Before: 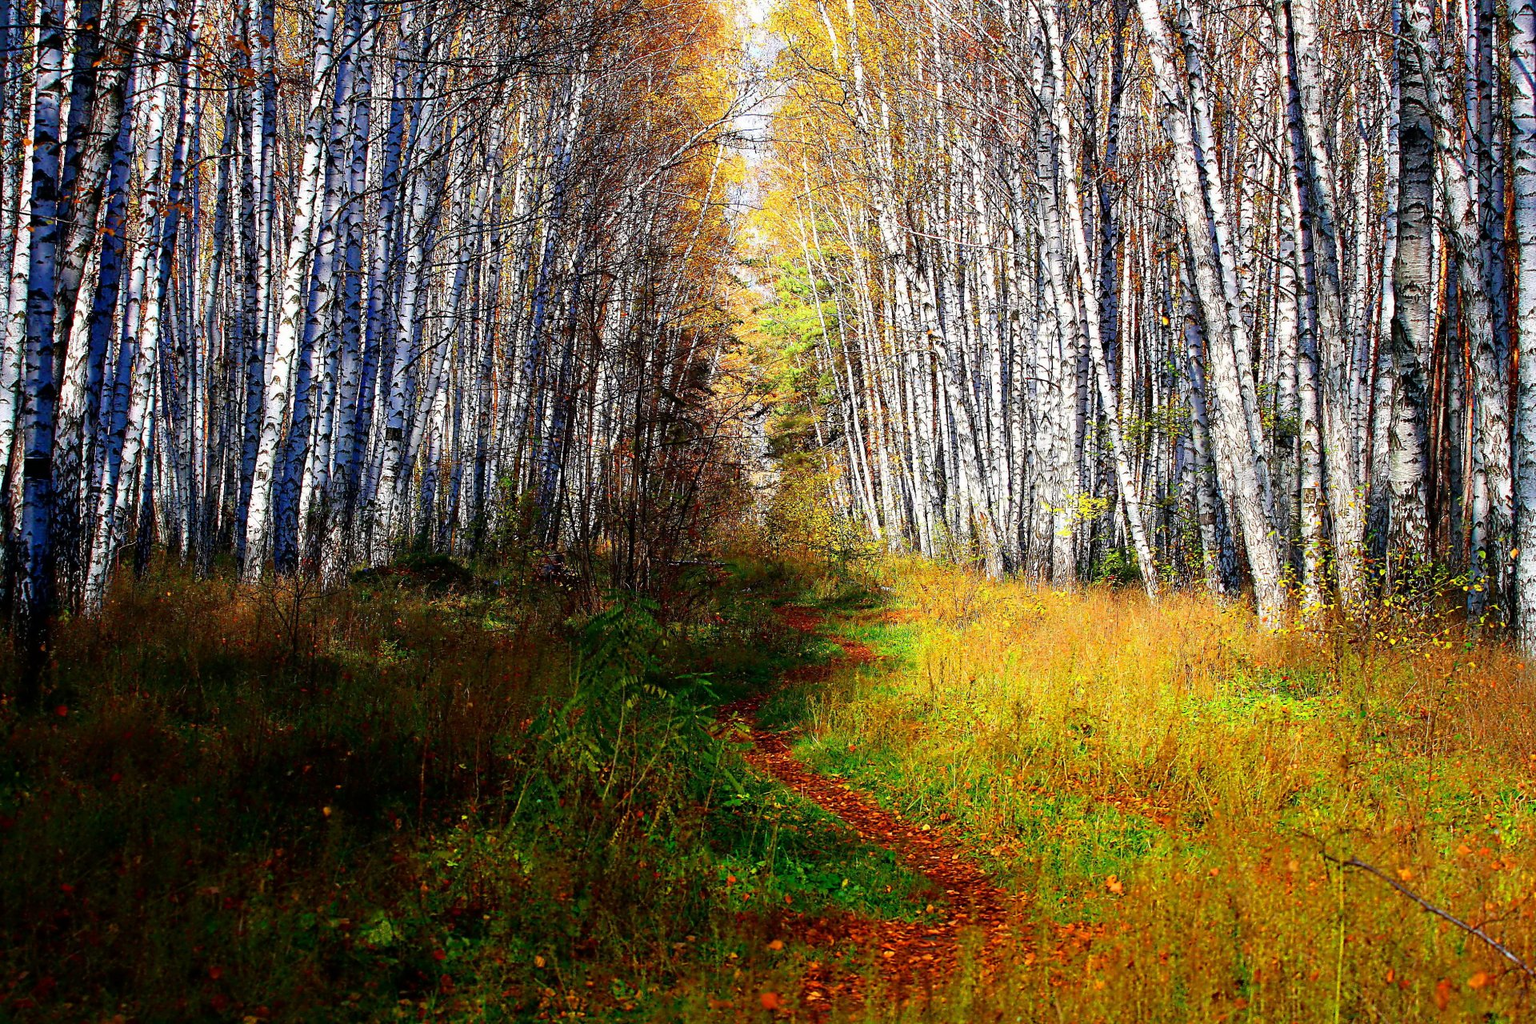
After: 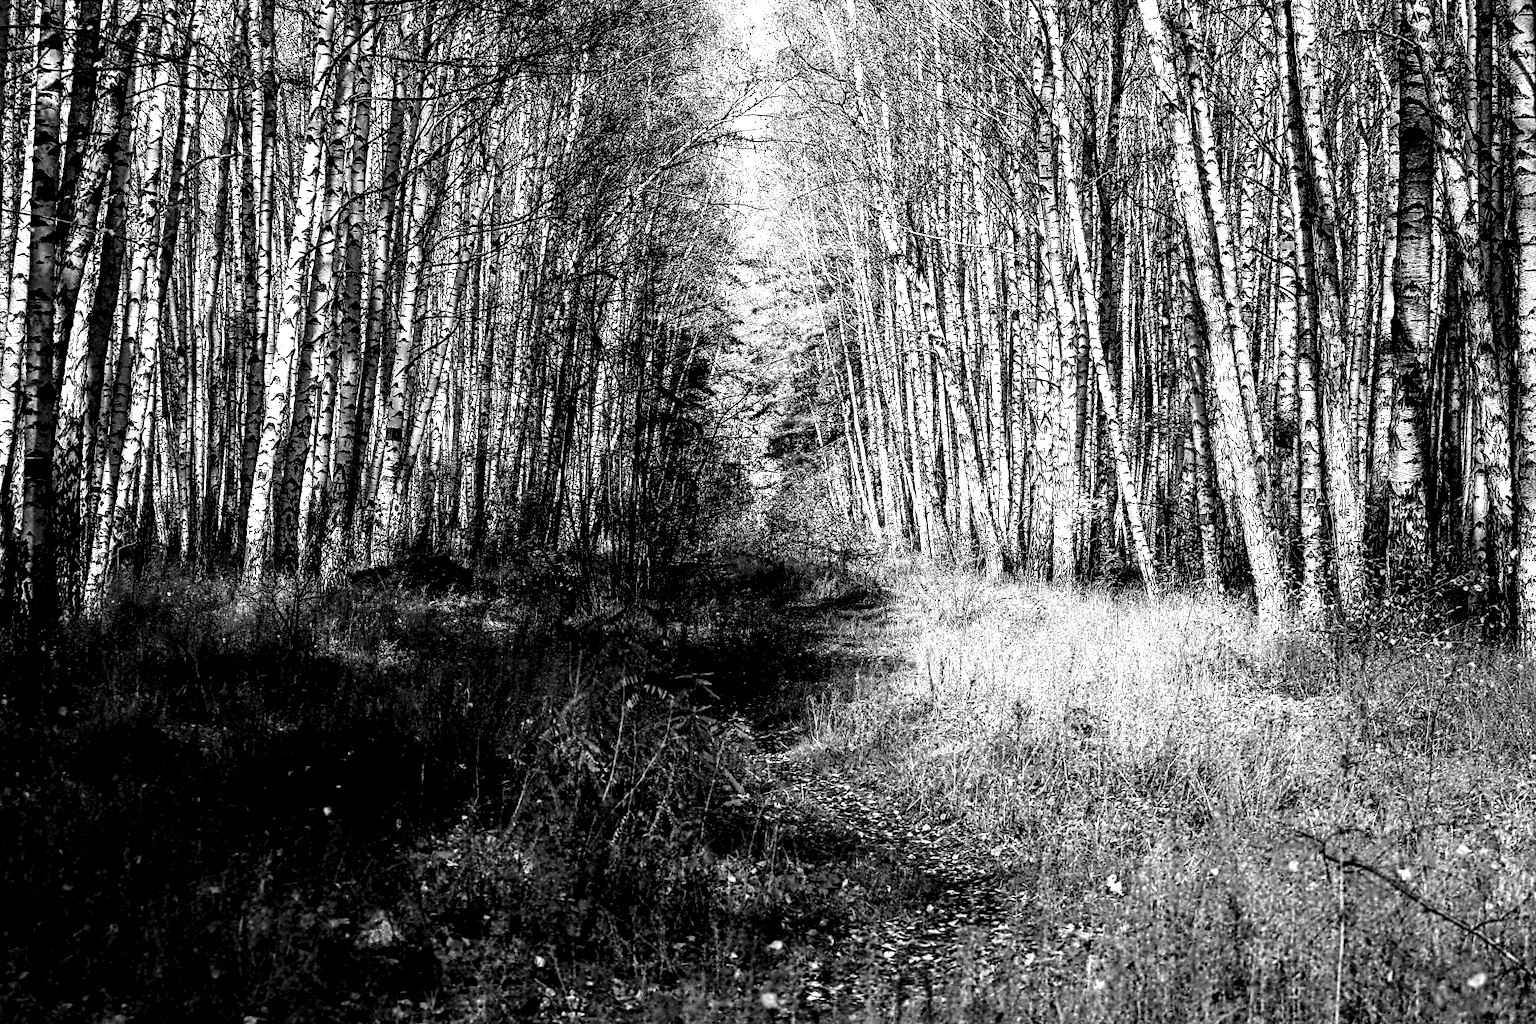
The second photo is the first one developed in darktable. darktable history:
color zones: curves: ch0 [(0.004, 0.588) (0.116, 0.636) (0.259, 0.476) (0.423, 0.464) (0.75, 0.5)]; ch1 [(0, 0) (0.143, 0) (0.286, 0) (0.429, 0) (0.571, 0) (0.714, 0) (0.857, 0)]
local contrast: shadows 172%, detail 225%
